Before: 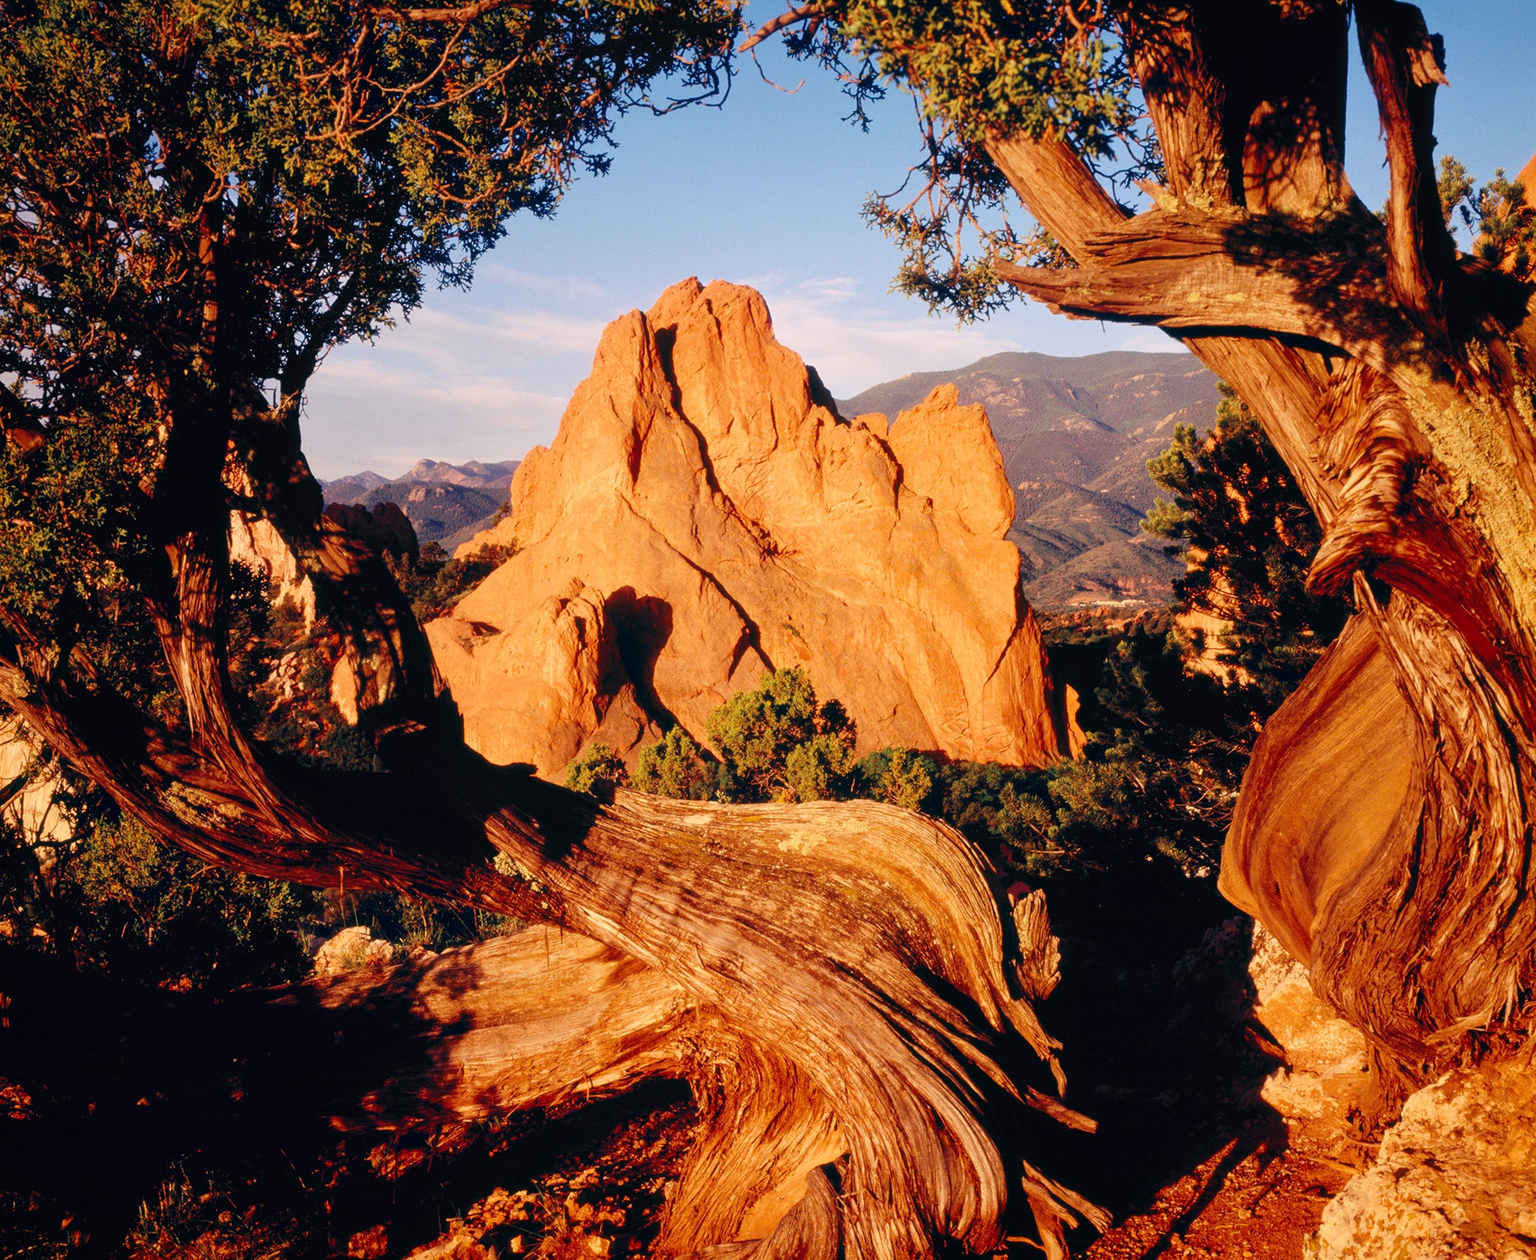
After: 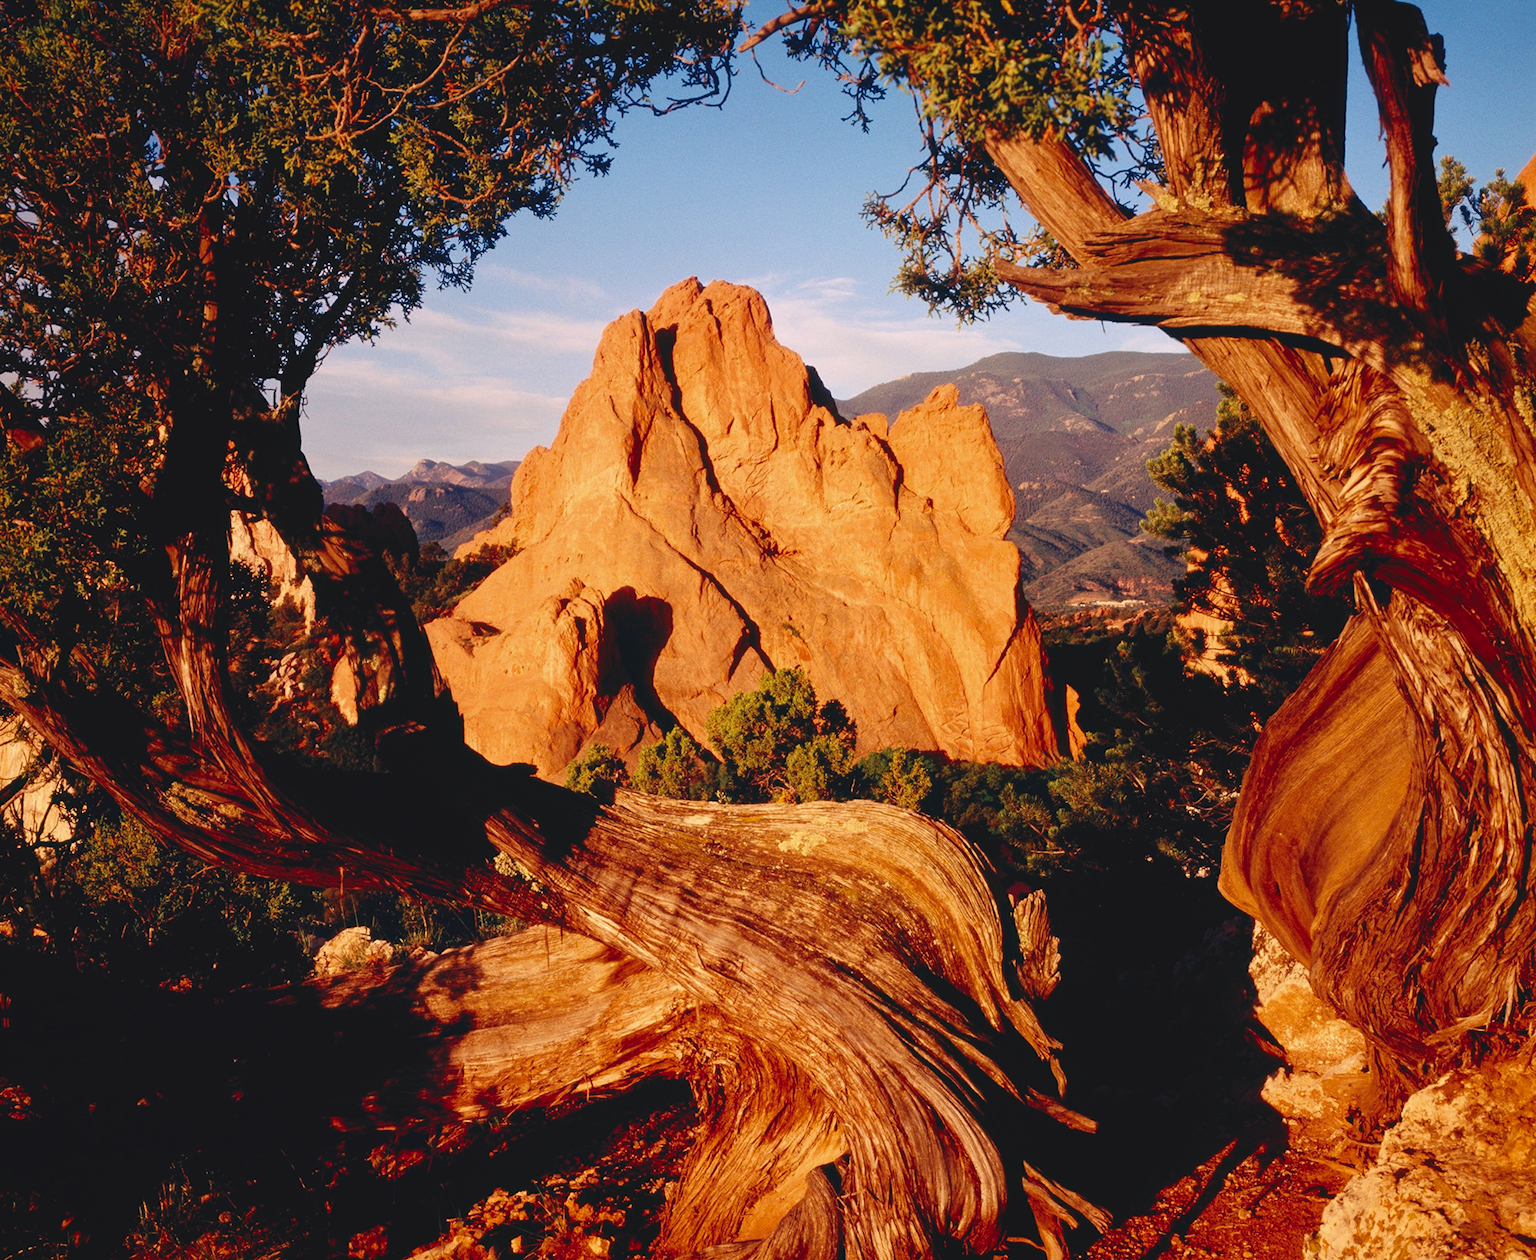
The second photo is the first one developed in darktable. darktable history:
contrast brightness saturation: contrast 0.07, brightness -0.13, saturation 0.06
exposure: black level correction -0.015, compensate highlight preservation false
